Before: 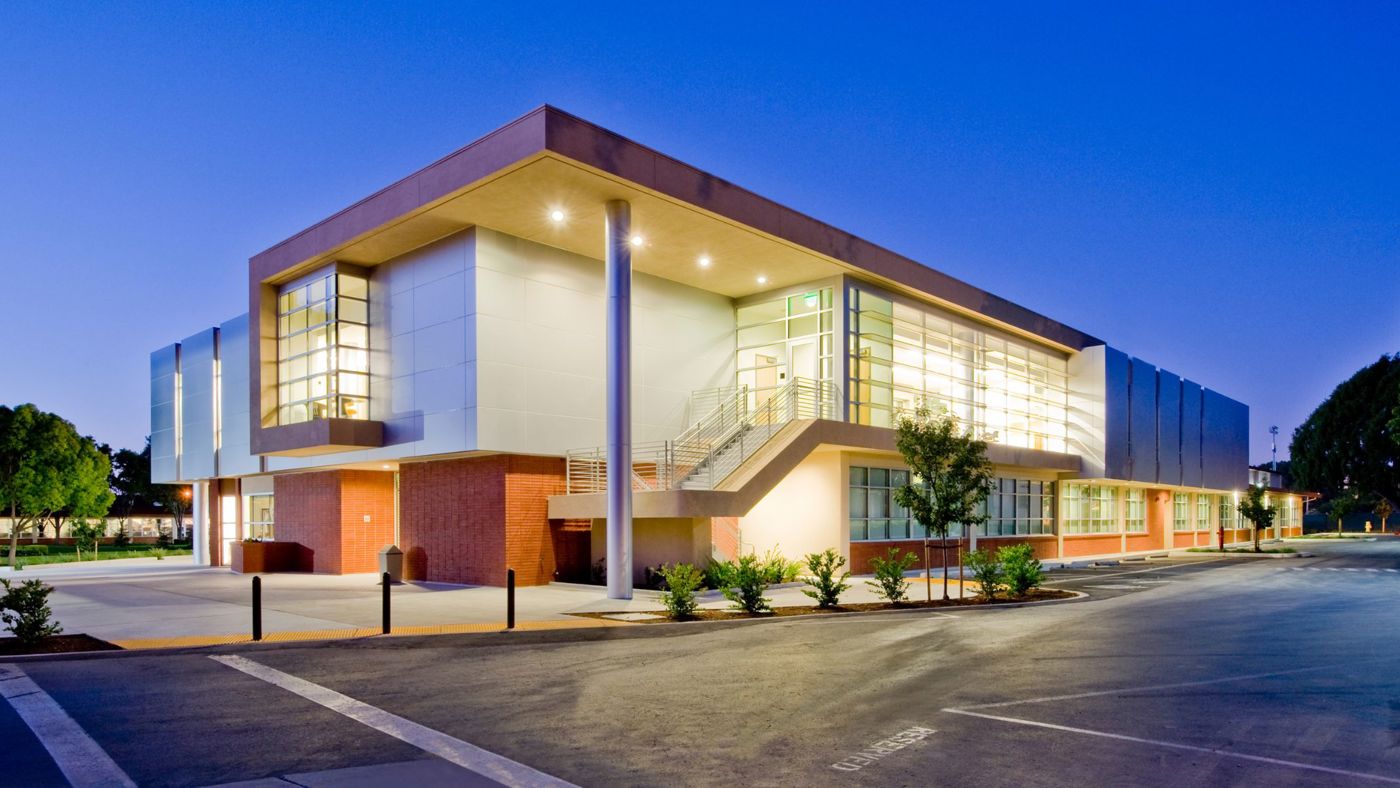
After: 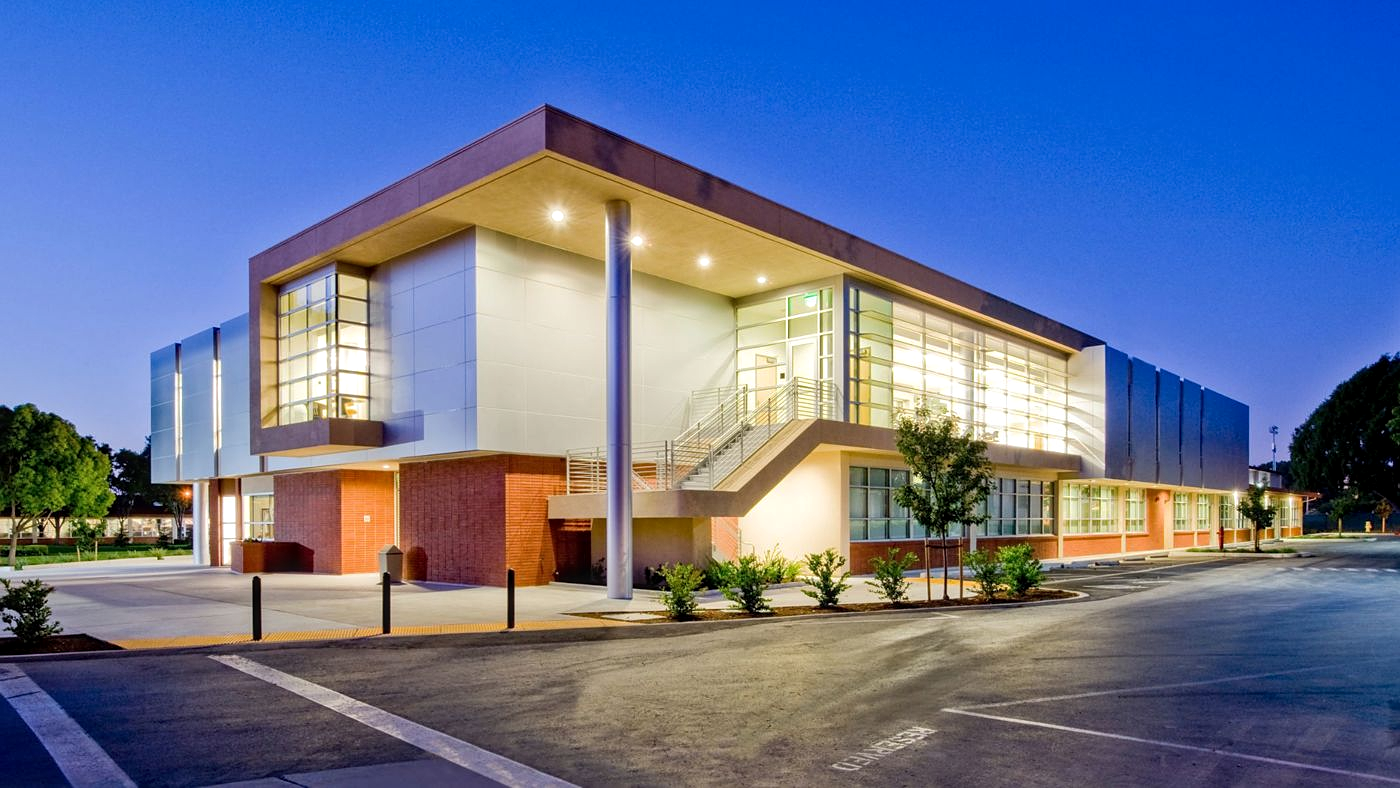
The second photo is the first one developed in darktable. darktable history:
tone equalizer: edges refinement/feathering 500, mask exposure compensation -1.57 EV, preserve details no
color correction: highlights a* -0.227, highlights b* -0.132
local contrast: on, module defaults
sharpen: radius 1.222, amount 0.299, threshold 0.222
